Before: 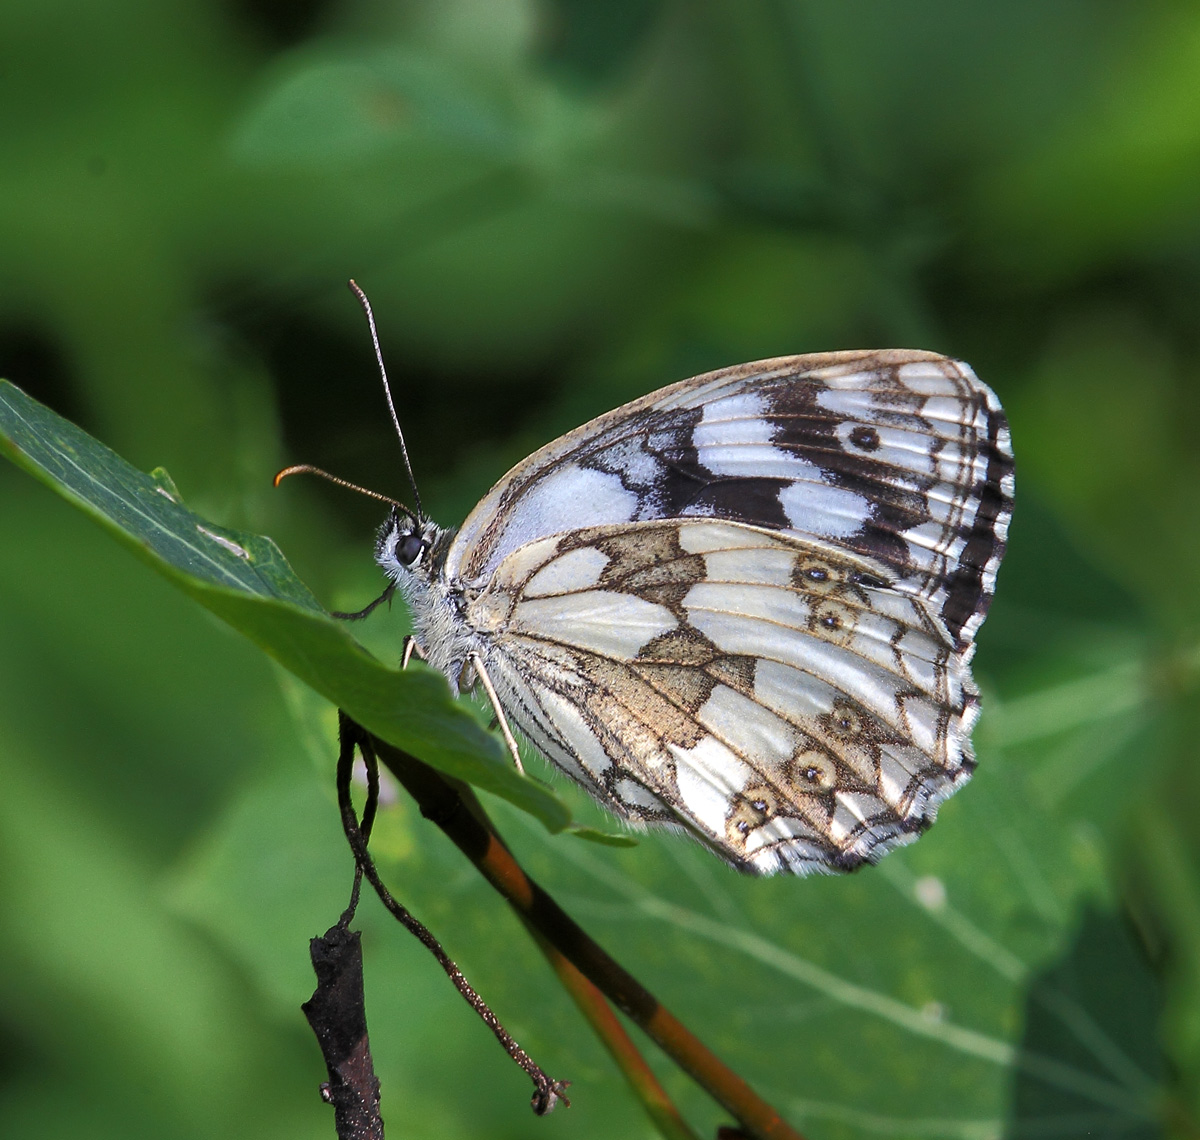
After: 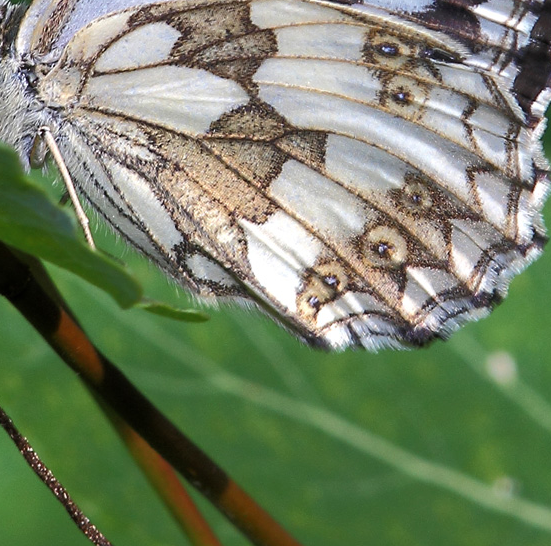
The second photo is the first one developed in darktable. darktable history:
crop: left 35.819%, top 46.069%, right 18.182%, bottom 5.974%
